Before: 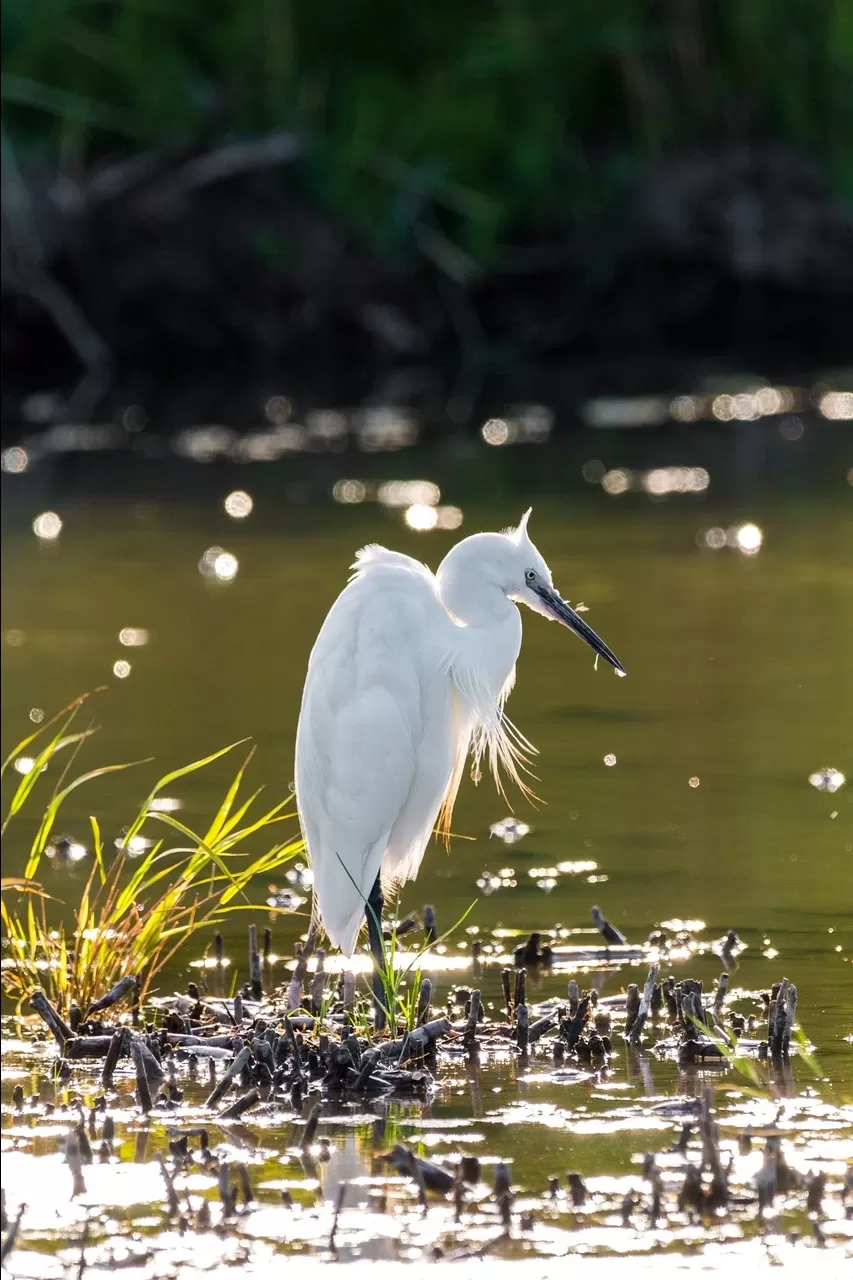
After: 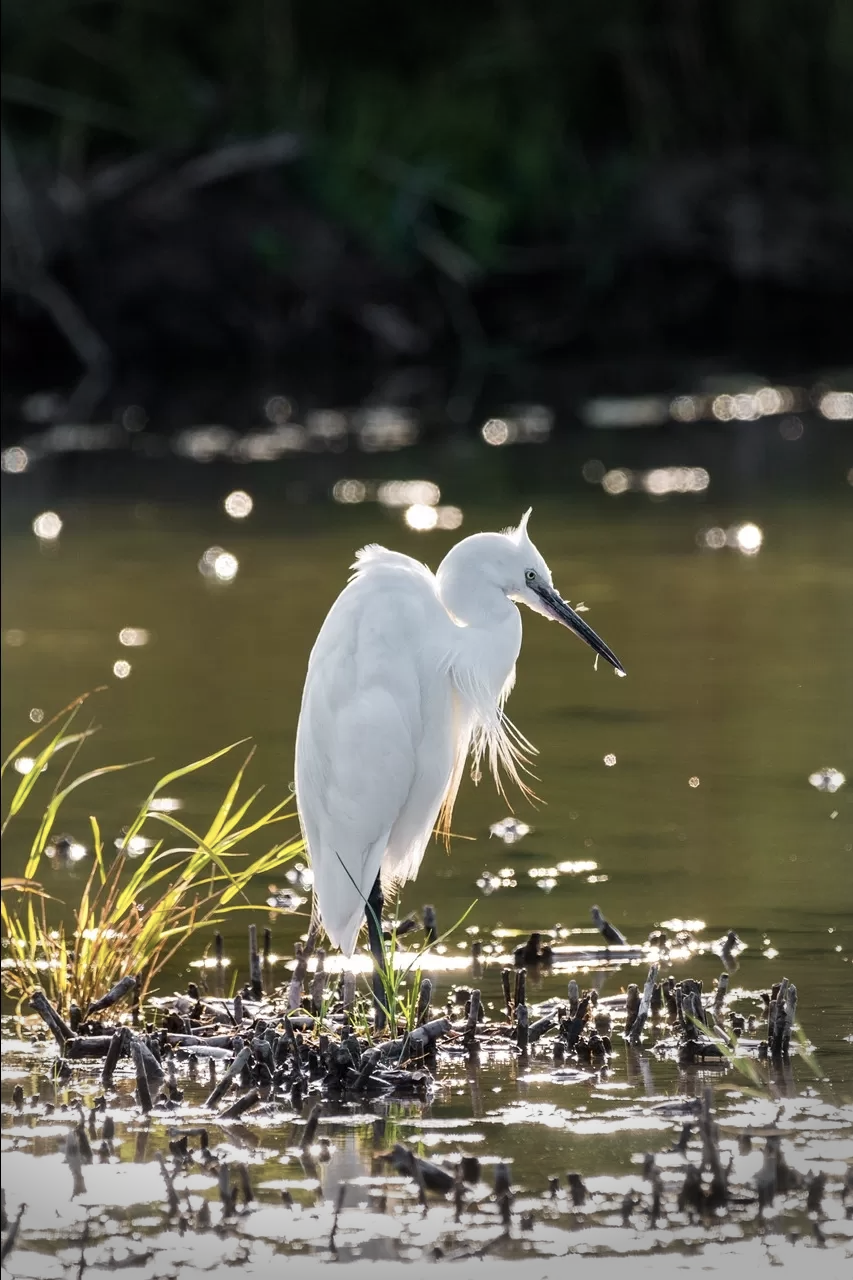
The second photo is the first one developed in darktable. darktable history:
vignetting: fall-off start 68.4%, fall-off radius 30.08%, brightness -0.575, center (-0.148, 0.013), width/height ratio 0.991, shape 0.849
contrast brightness saturation: contrast 0.062, brightness -0.01, saturation -0.246
